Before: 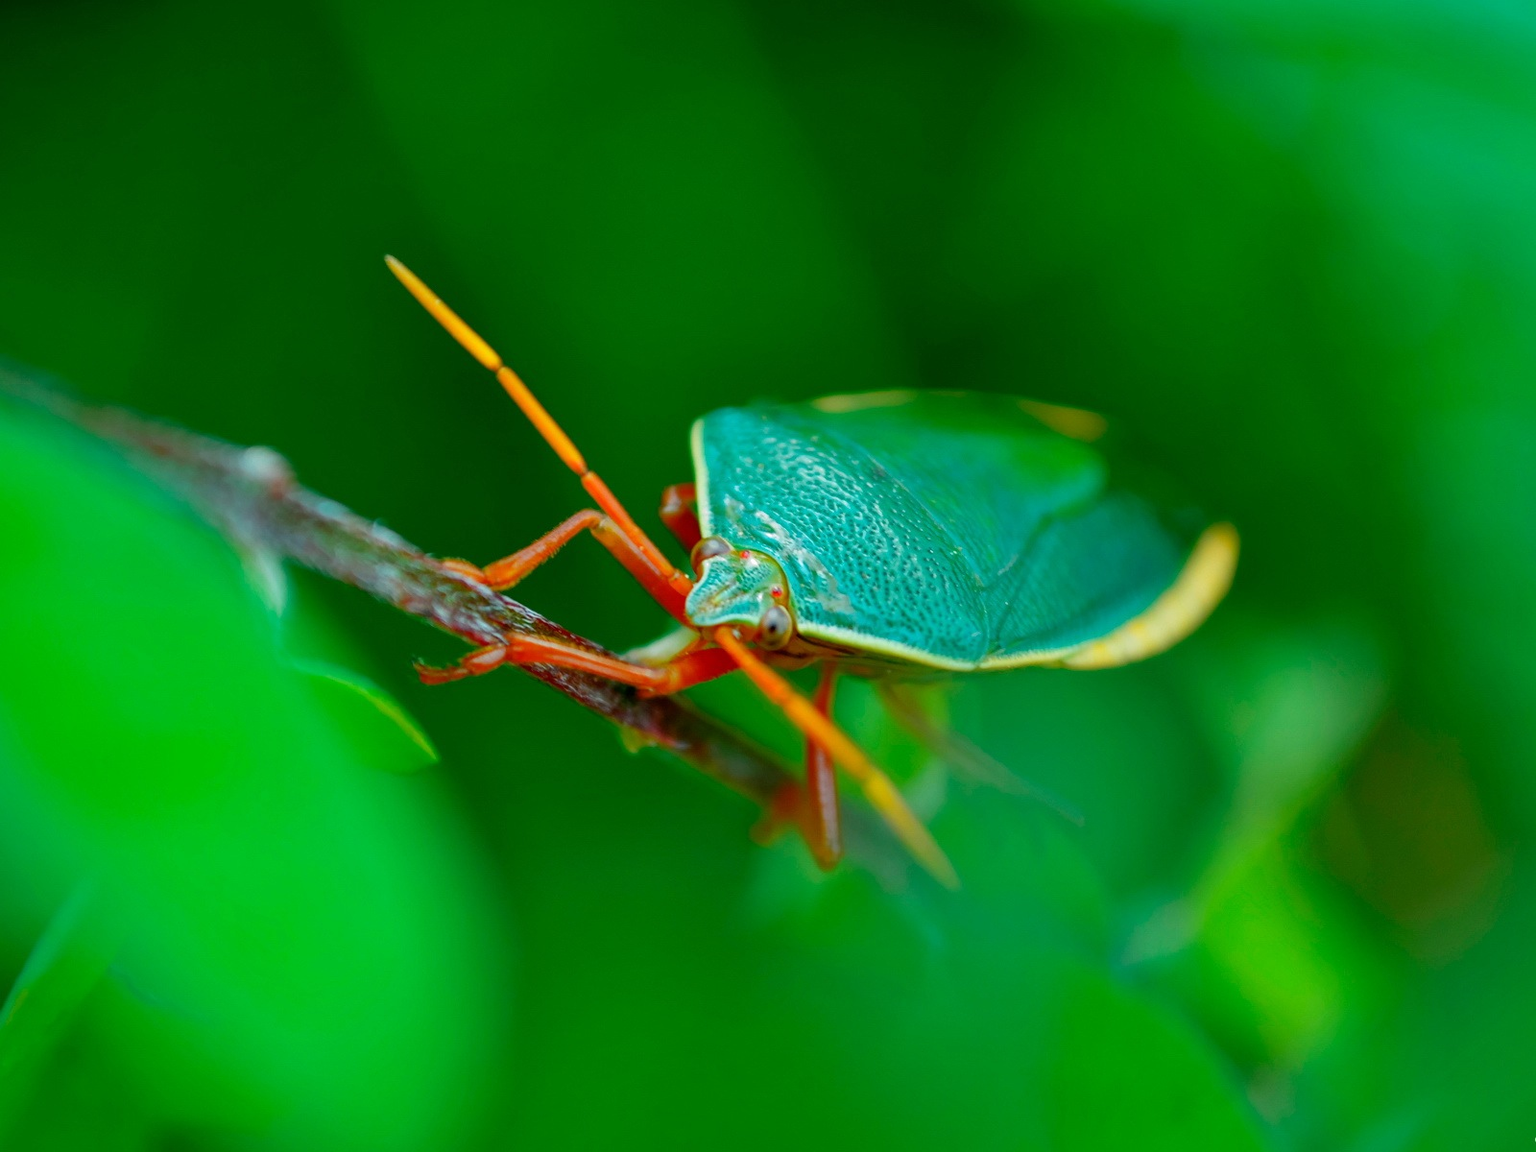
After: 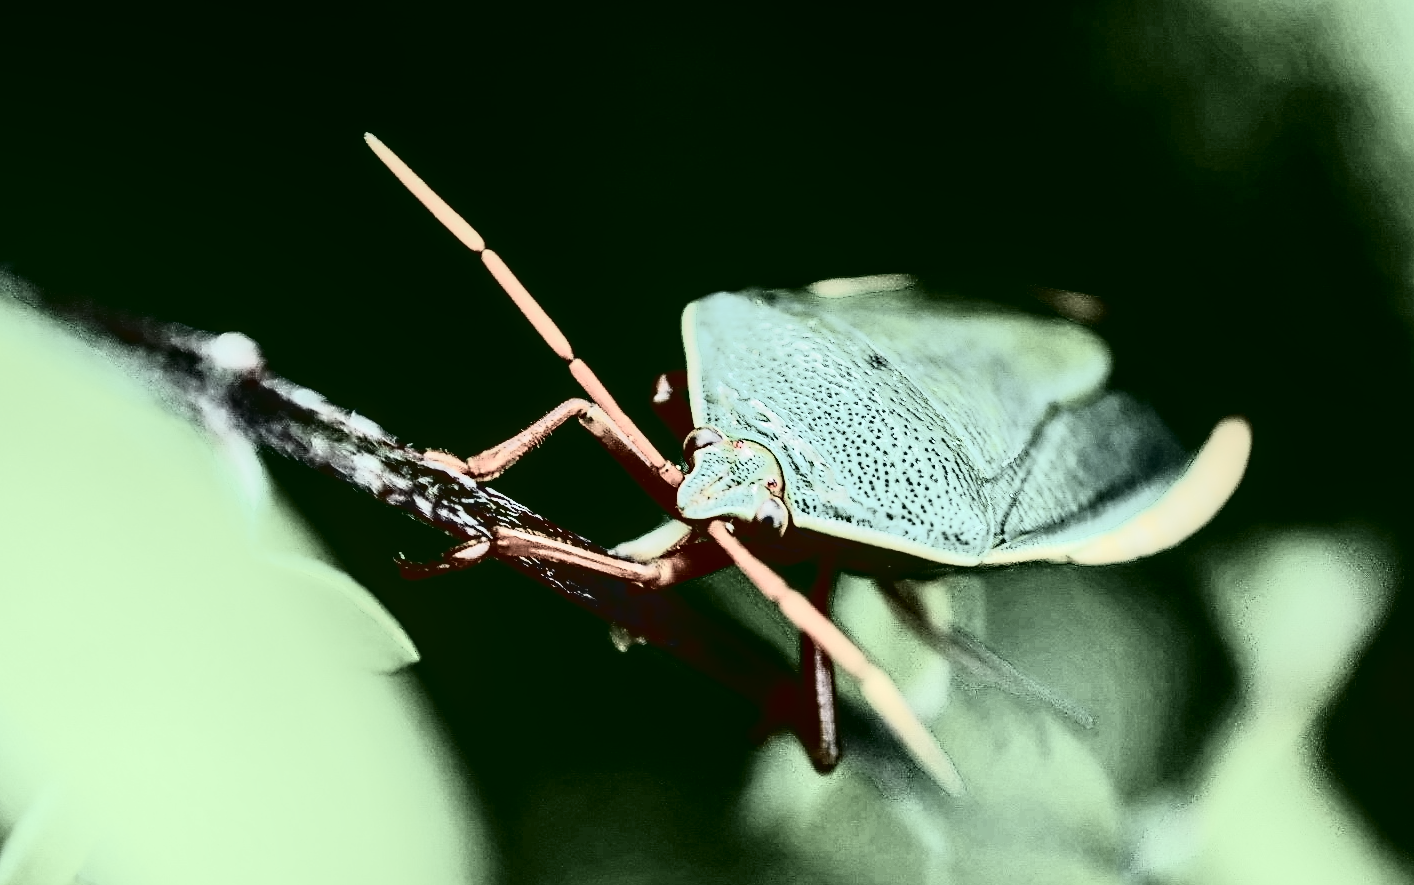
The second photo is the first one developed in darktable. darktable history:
sharpen: radius 1.402, amount 1.267, threshold 0.745
color correction: highlights b* -0.031, saturation 0.151
crop and rotate: left 2.372%, top 11.115%, right 9.247%, bottom 15.064%
exposure: black level correction 0, exposure 0.702 EV, compensate exposure bias true, compensate highlight preservation false
tone curve: curves: ch0 [(0.016, 0.011) (0.084, 0.026) (0.469, 0.508) (0.721, 0.862) (1, 1)], color space Lab, independent channels, preserve colors none
contrast brightness saturation: contrast 0.786, brightness -0.989, saturation 1
local contrast: on, module defaults
